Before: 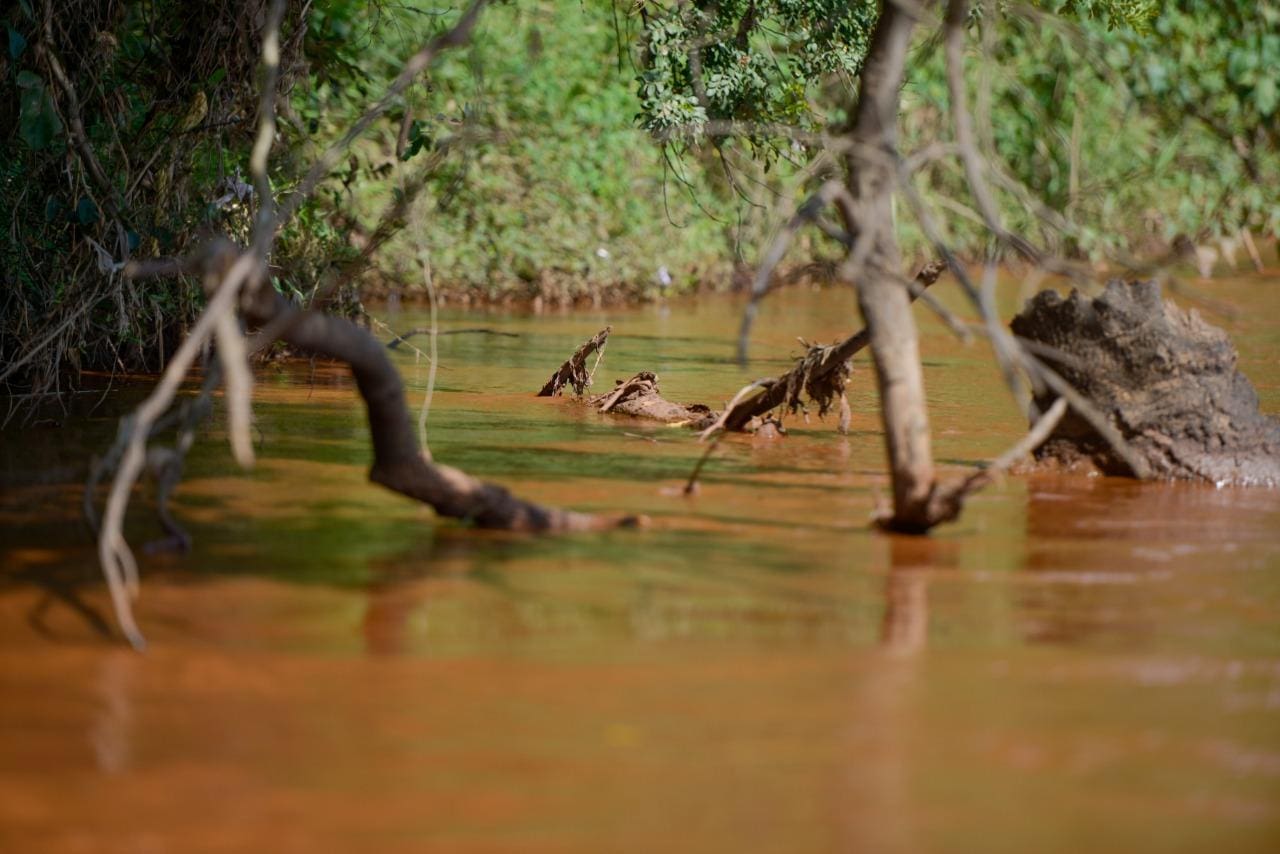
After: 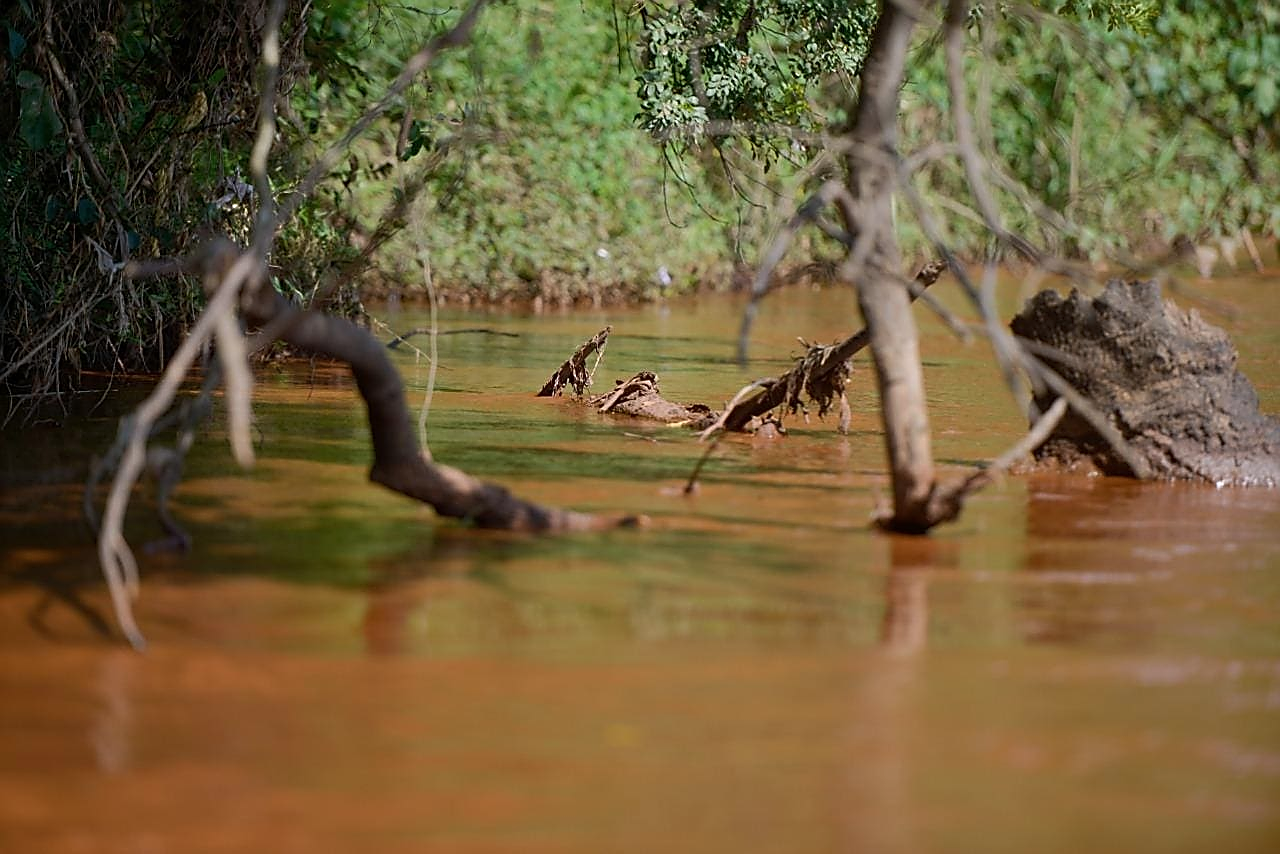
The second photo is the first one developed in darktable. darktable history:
contrast brightness saturation: saturation -0.05
white balance: red 1.004, blue 1.024
sharpen: radius 1.4, amount 1.25, threshold 0.7
